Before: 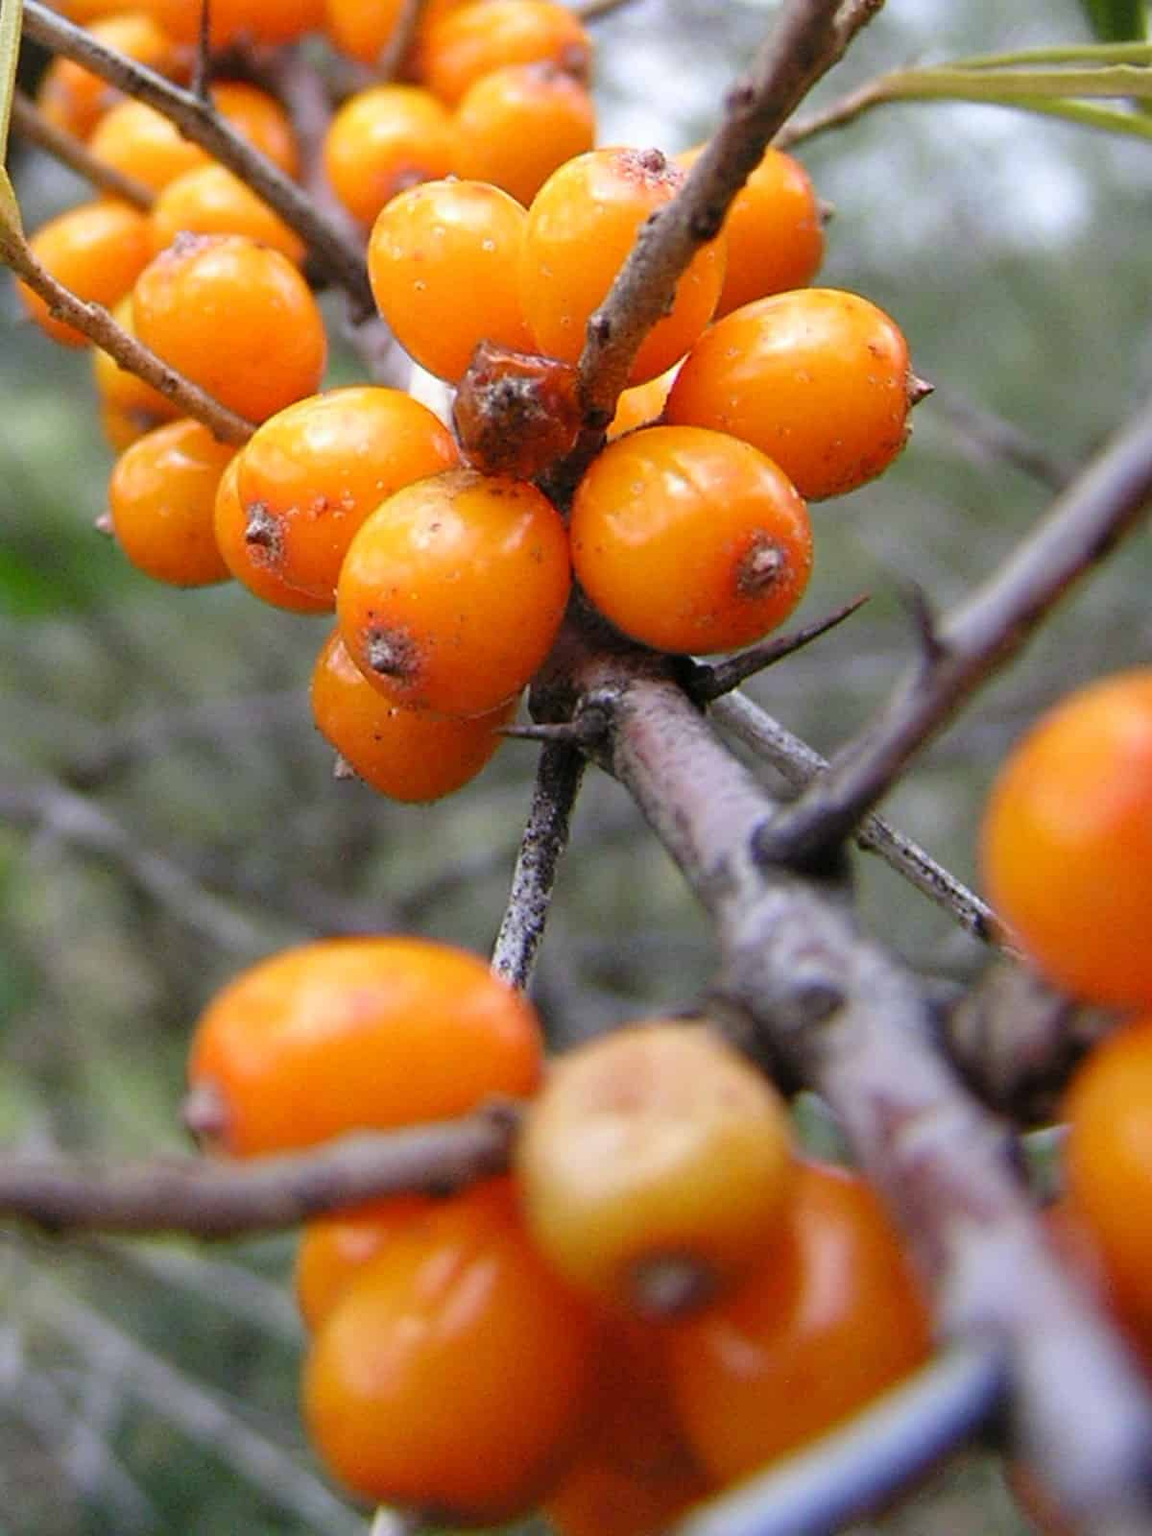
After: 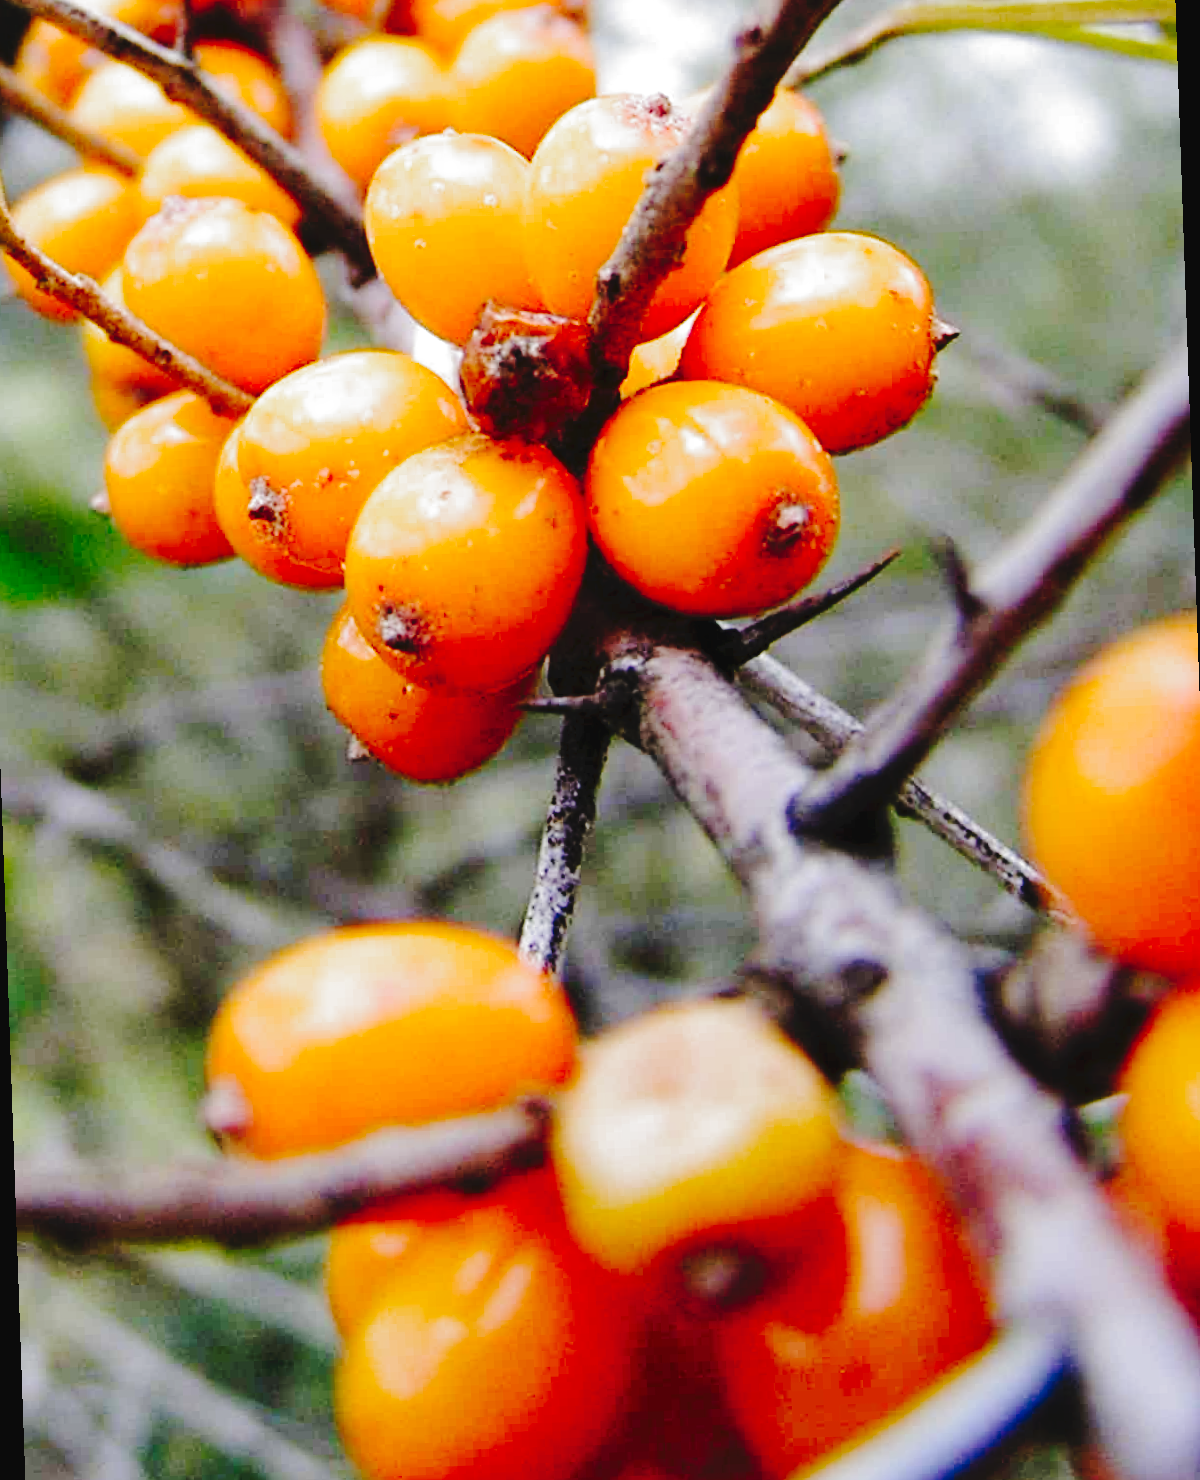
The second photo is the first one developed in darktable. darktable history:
rotate and perspective: rotation -2°, crop left 0.022, crop right 0.978, crop top 0.049, crop bottom 0.951
filmic rgb: black relative exposure -8.2 EV, white relative exposure 2.2 EV, threshold 3 EV, hardness 7.11, latitude 75%, contrast 1.325, highlights saturation mix -2%, shadows ↔ highlights balance 30%, preserve chrominance no, color science v5 (2021), contrast in shadows safe, contrast in highlights safe, enable highlight reconstruction true
tone curve: curves: ch0 [(0, 0) (0.003, 0.057) (0.011, 0.061) (0.025, 0.065) (0.044, 0.075) (0.069, 0.082) (0.1, 0.09) (0.136, 0.102) (0.177, 0.145) (0.224, 0.195) (0.277, 0.27) (0.335, 0.374) (0.399, 0.486) (0.468, 0.578) (0.543, 0.652) (0.623, 0.717) (0.709, 0.778) (0.801, 0.837) (0.898, 0.909) (1, 1)], preserve colors none
